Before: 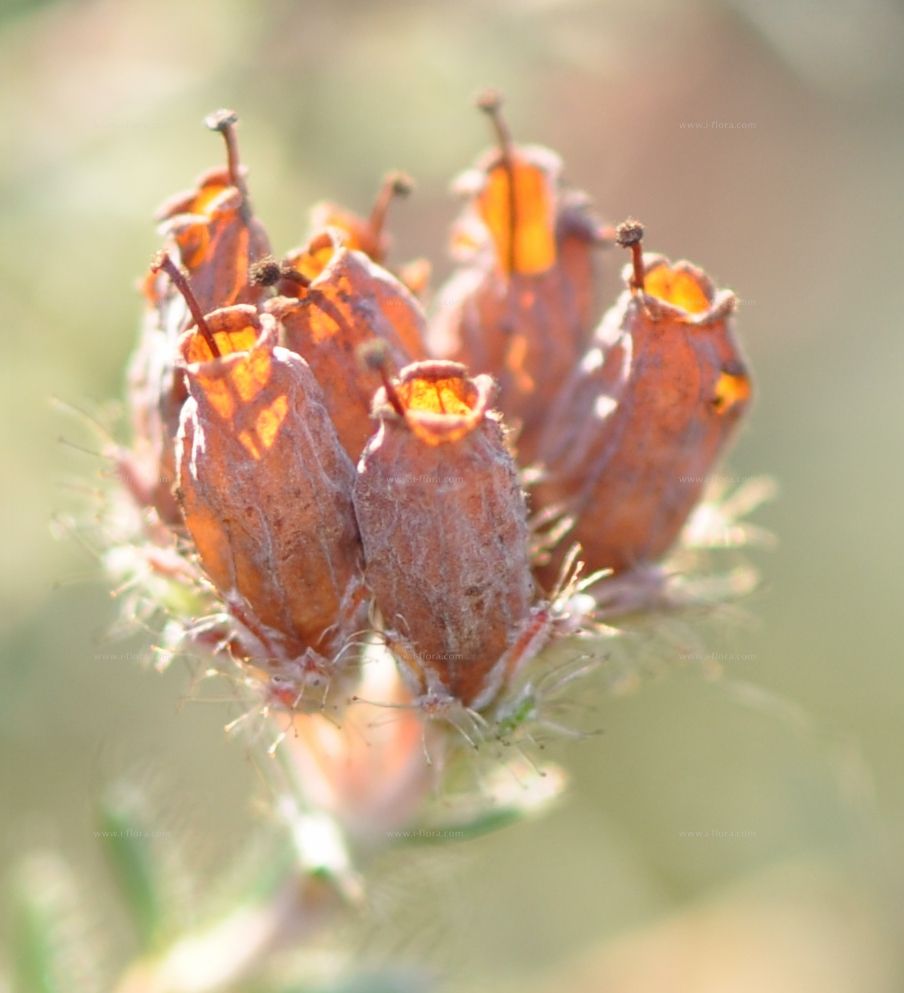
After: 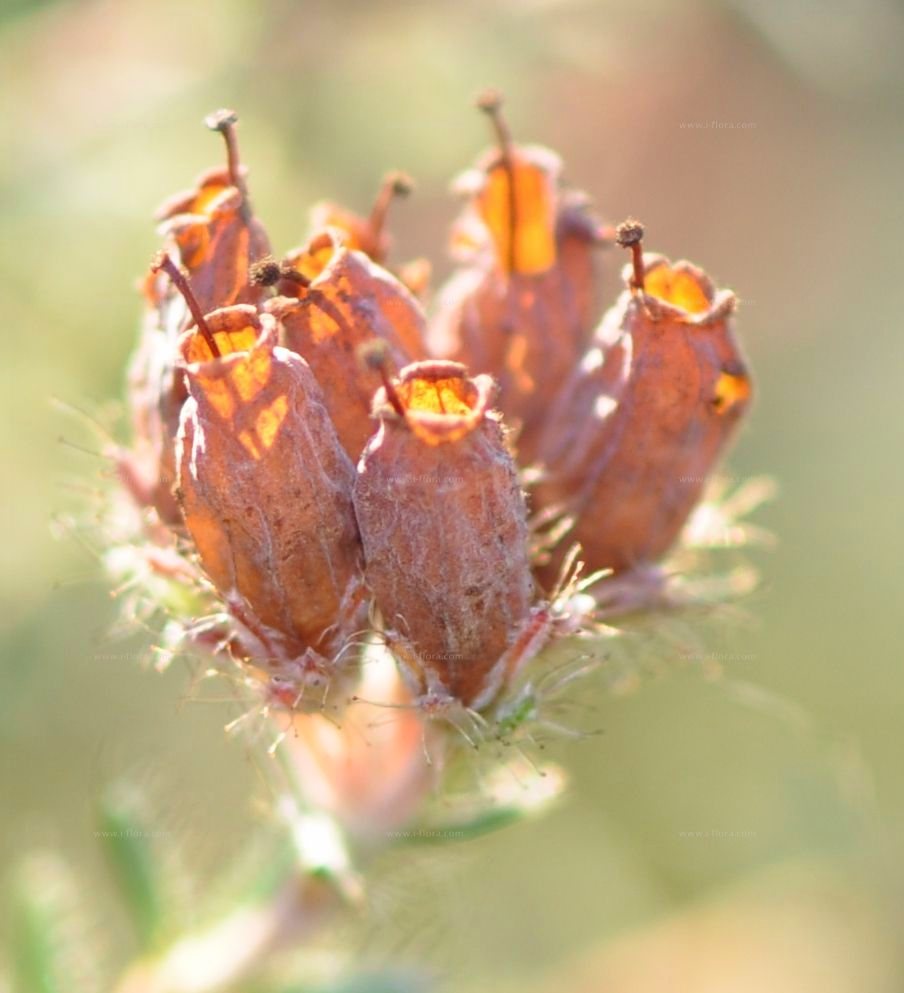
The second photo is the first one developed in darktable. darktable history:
velvia: strength 26.57%
